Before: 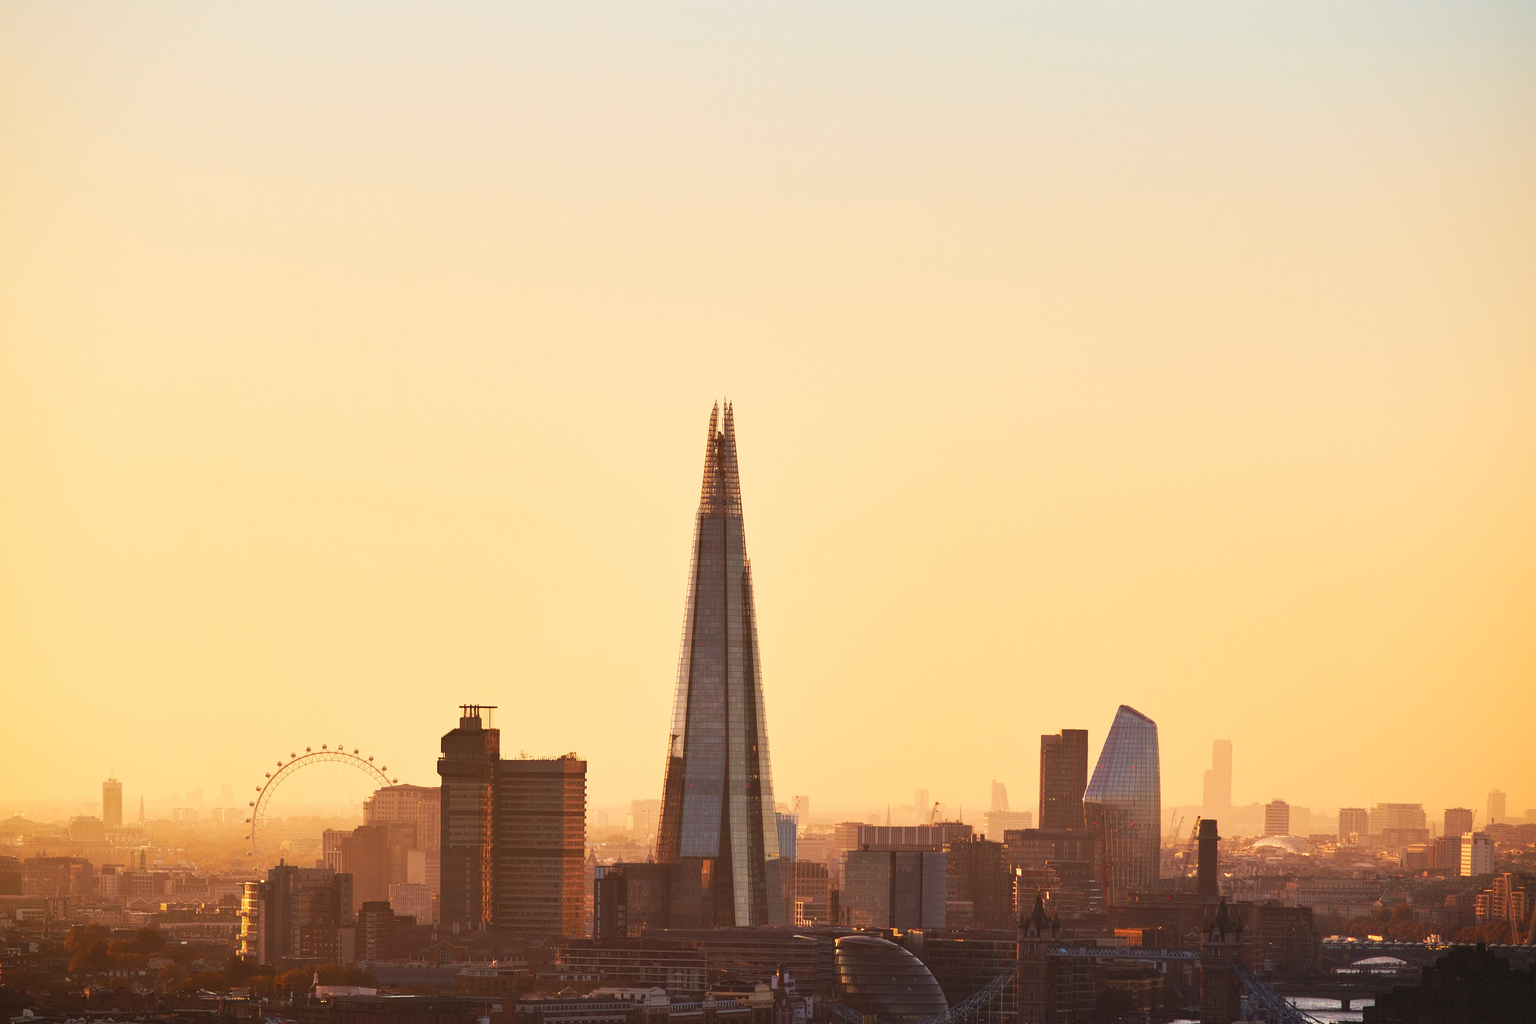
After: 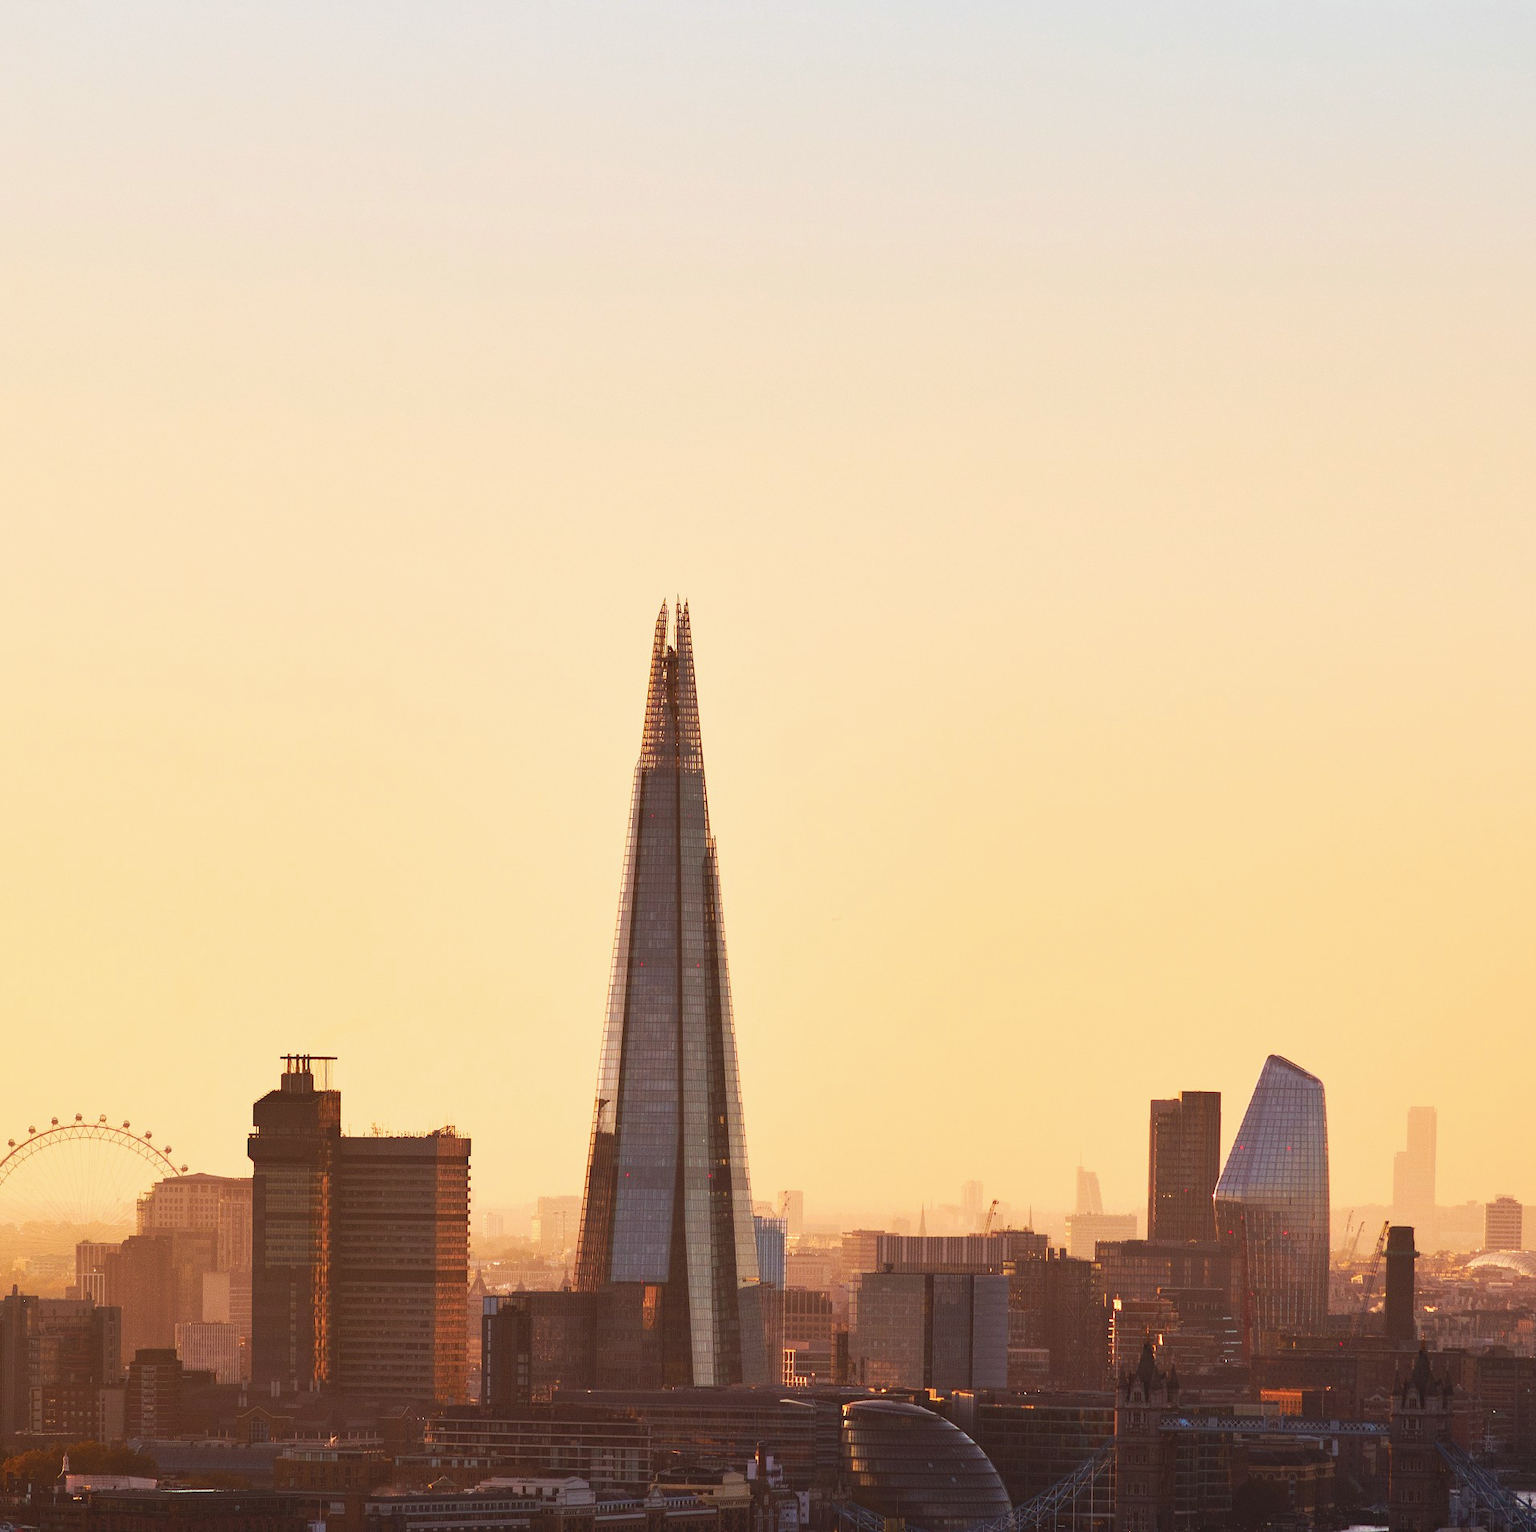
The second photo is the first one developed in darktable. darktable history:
crop and rotate: left 17.732%, right 15.423%
white balance: red 0.984, blue 1.059
